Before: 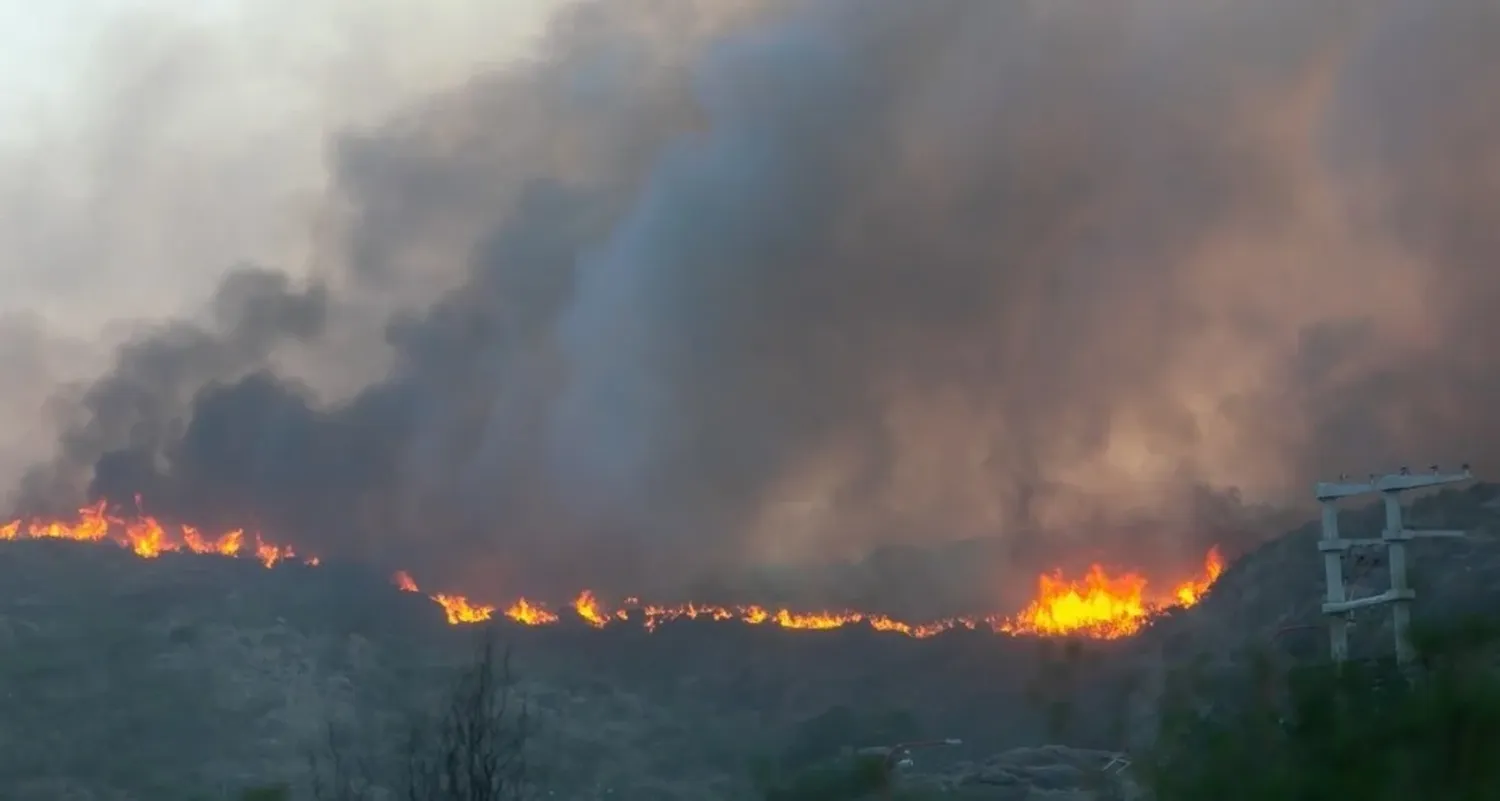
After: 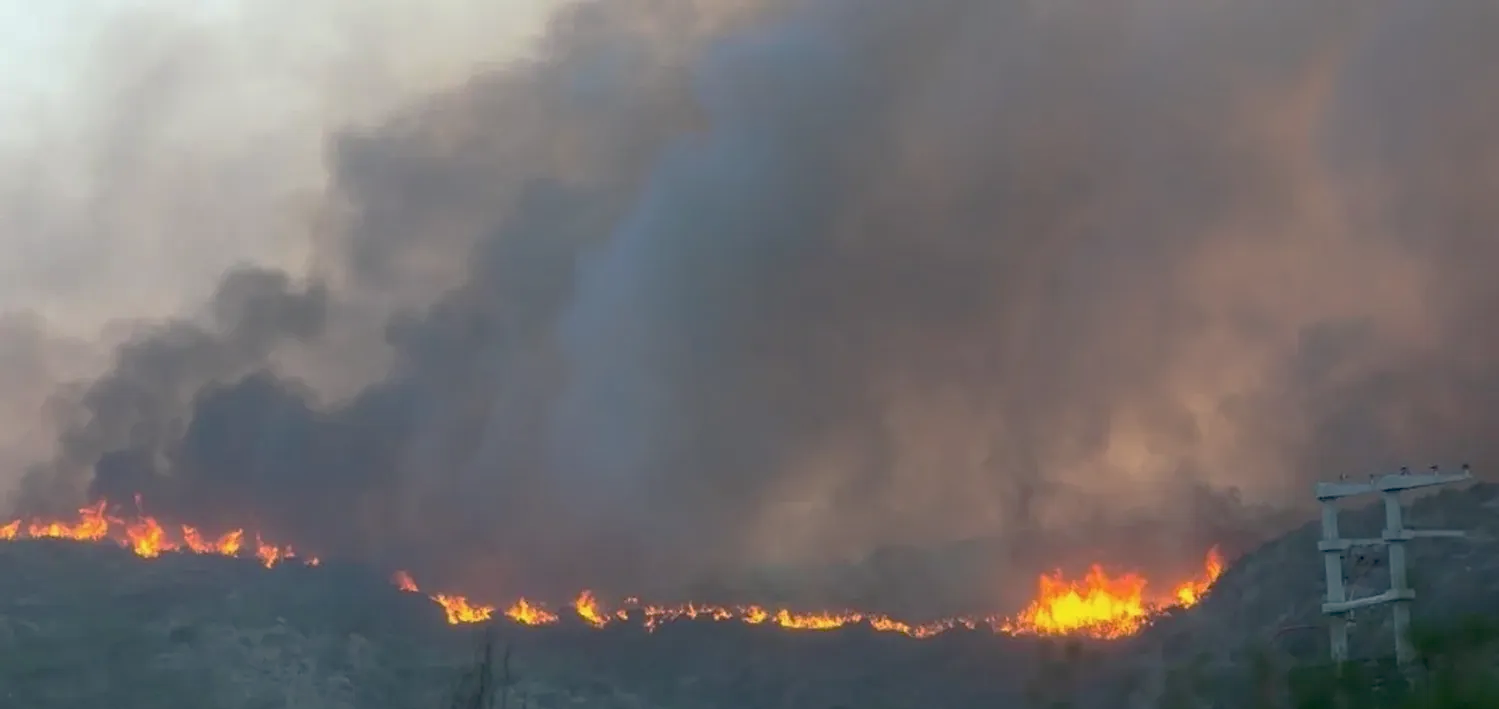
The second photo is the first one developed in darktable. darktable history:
crop and rotate: top 0%, bottom 11.4%
haze removal: compatibility mode true, adaptive false
sharpen: amount 0.216
tone curve: curves: ch0 [(0, 0) (0.003, 0.005) (0.011, 0.016) (0.025, 0.036) (0.044, 0.071) (0.069, 0.112) (0.1, 0.149) (0.136, 0.187) (0.177, 0.228) (0.224, 0.272) (0.277, 0.32) (0.335, 0.374) (0.399, 0.429) (0.468, 0.479) (0.543, 0.538) (0.623, 0.609) (0.709, 0.697) (0.801, 0.789) (0.898, 0.876) (1, 1)], preserve colors none
